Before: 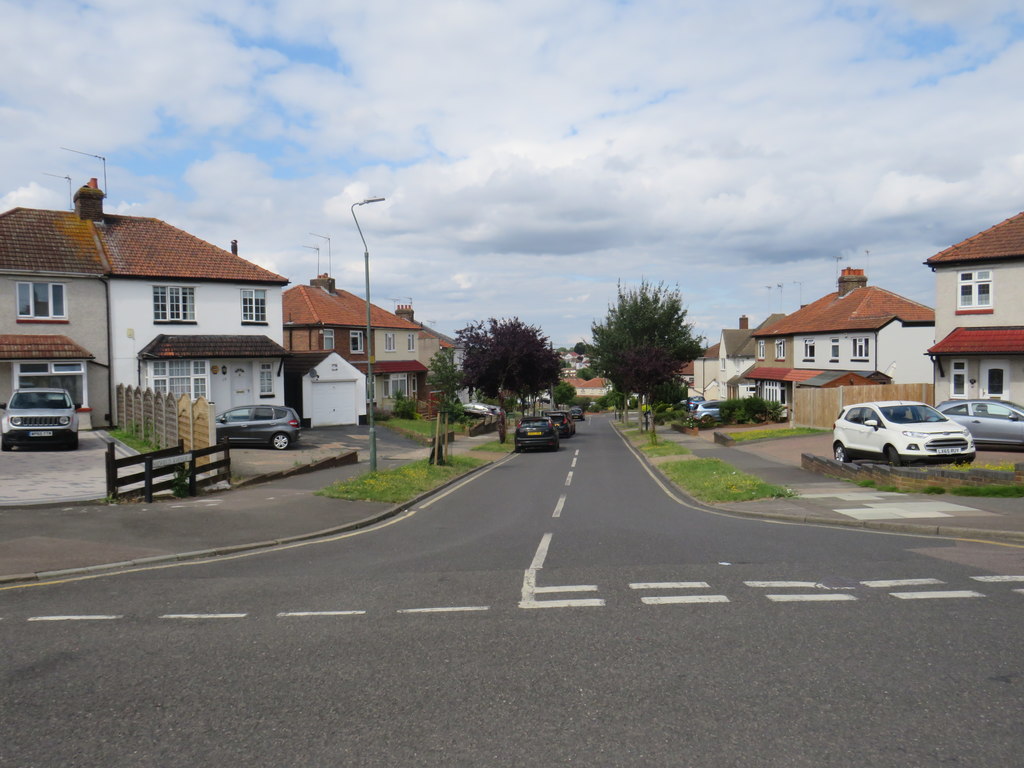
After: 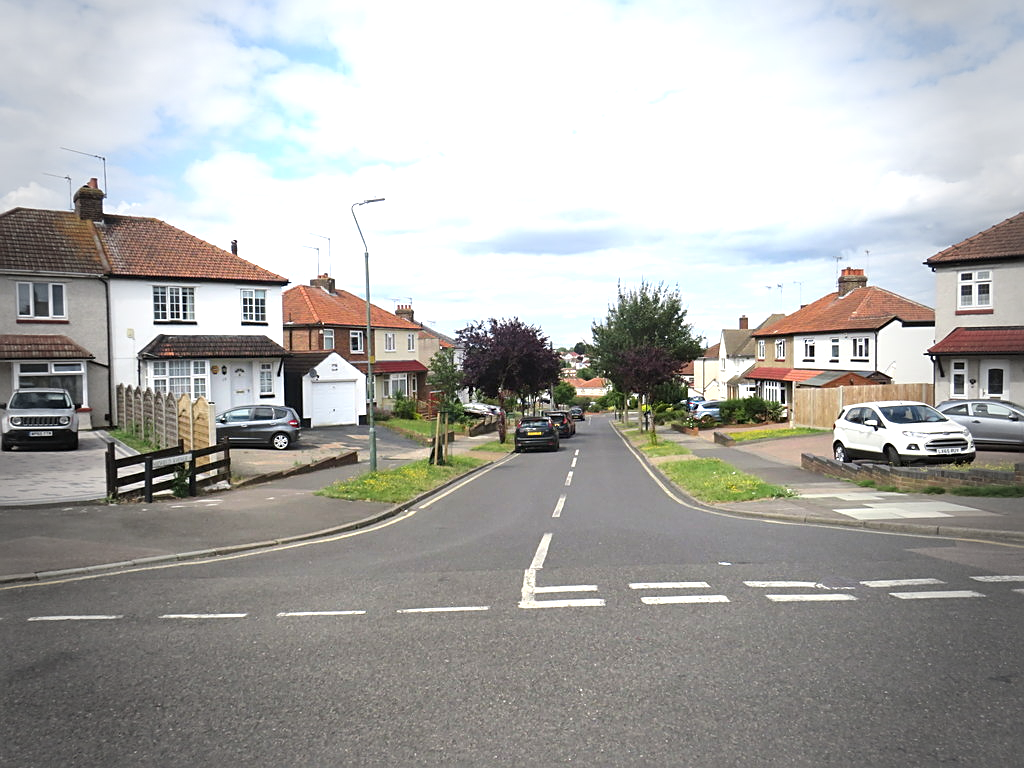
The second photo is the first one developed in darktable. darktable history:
exposure: black level correction 0, exposure 1 EV, compensate highlight preservation false
sharpen: on, module defaults
vignetting: fall-off start 64.16%, width/height ratio 0.877
